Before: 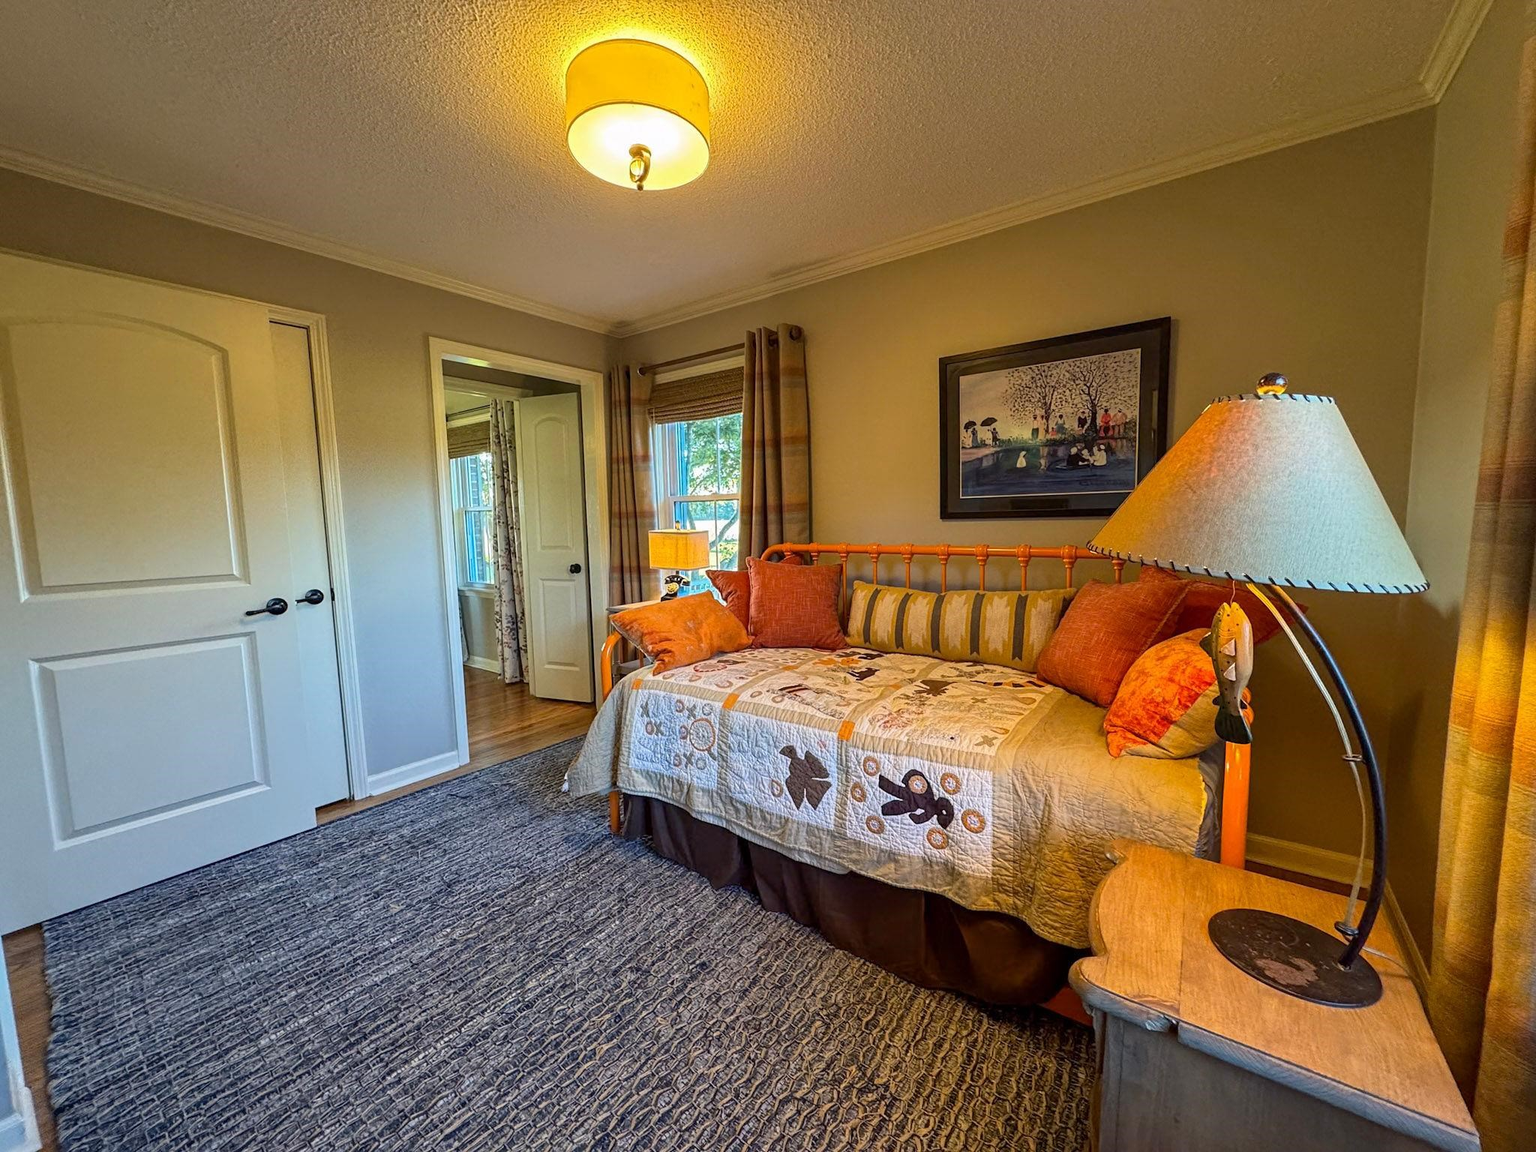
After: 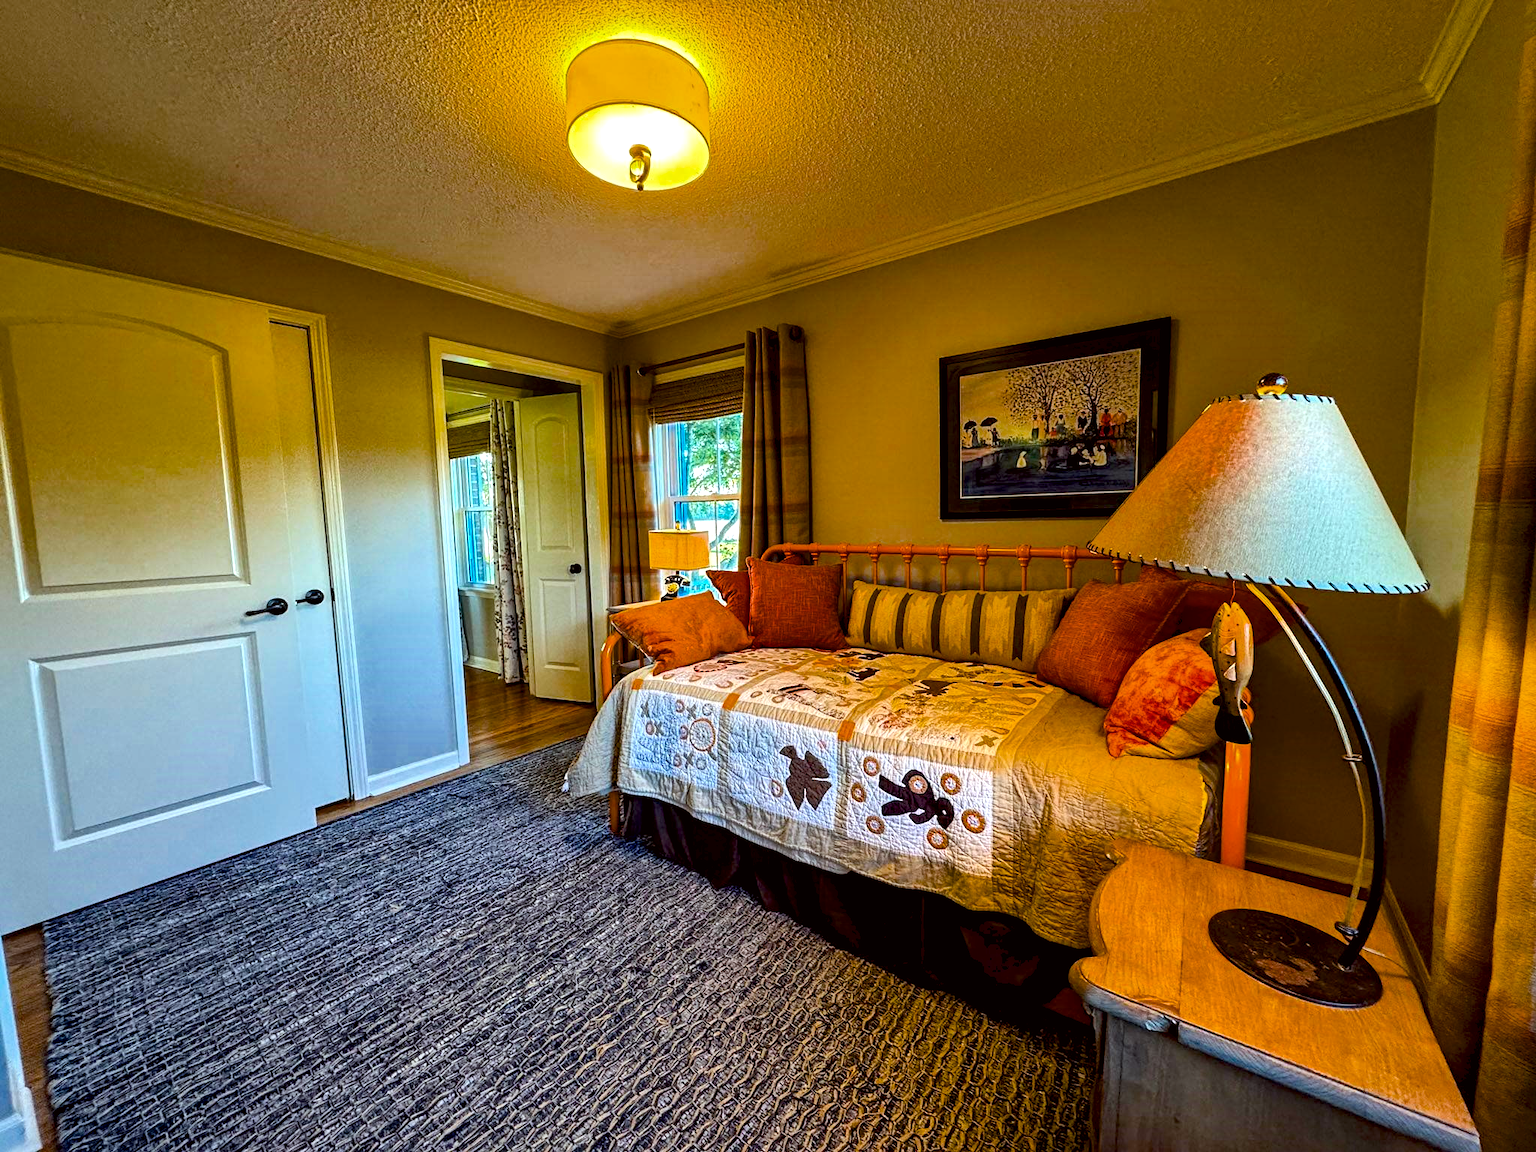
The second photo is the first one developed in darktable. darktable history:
color correction: highlights a* -2.87, highlights b* -2.09, shadows a* 2, shadows b* 2.93
local contrast: mode bilateral grid, contrast 19, coarseness 49, detail 141%, midtone range 0.2
tone equalizer: -8 EV -0.393 EV, -7 EV -0.422 EV, -6 EV -0.295 EV, -5 EV -0.202 EV, -3 EV 0.254 EV, -2 EV 0.348 EV, -1 EV 0.379 EV, +0 EV 0.429 EV, edges refinement/feathering 500, mask exposure compensation -1.57 EV, preserve details no
color balance rgb: global offset › luminance -0.997%, linear chroma grading › mid-tones 8.031%, perceptual saturation grading › global saturation 30.231%, saturation formula JzAzBz (2021)
